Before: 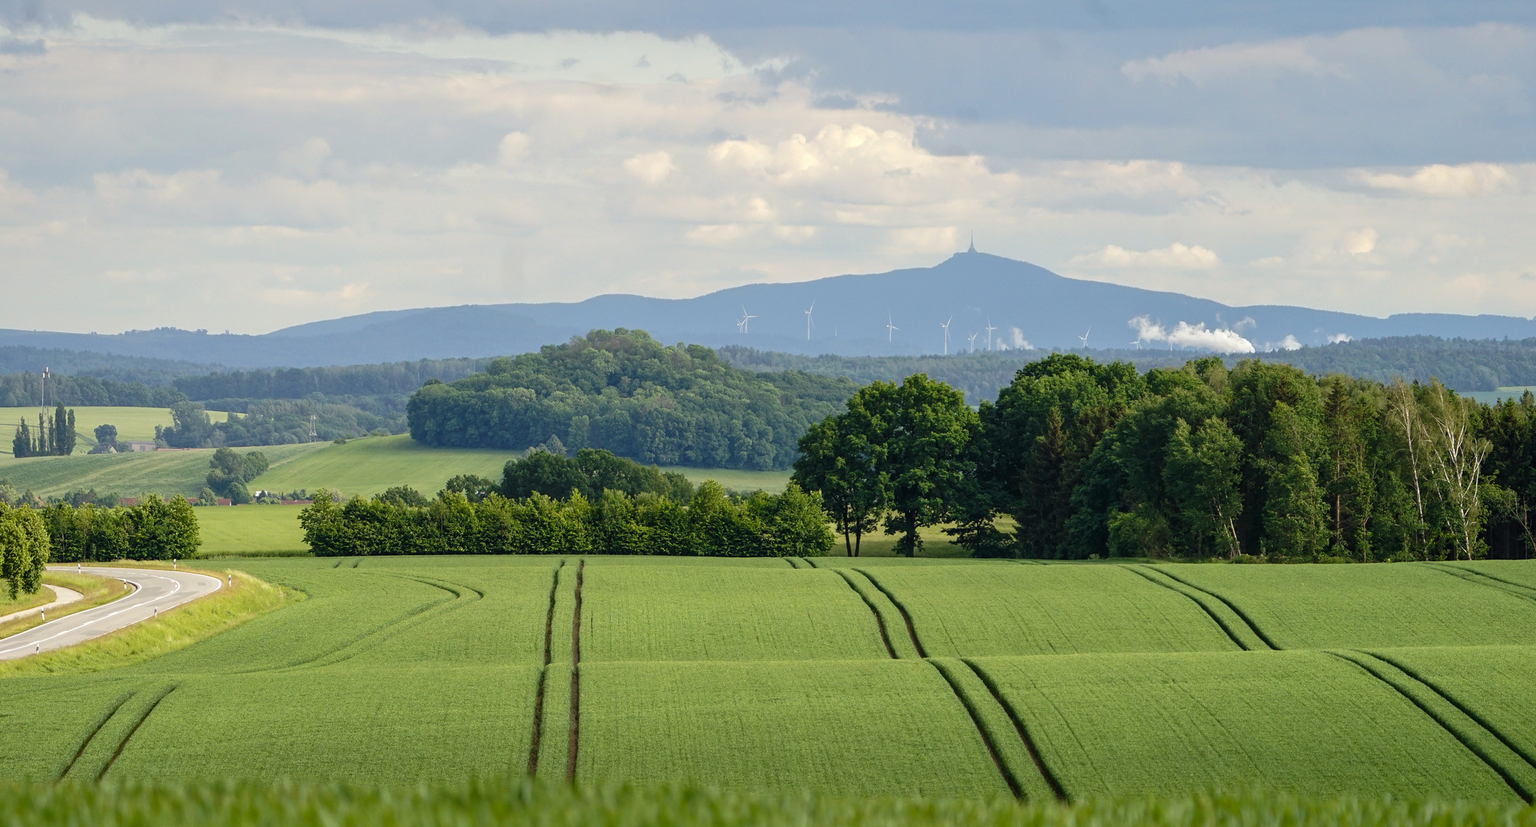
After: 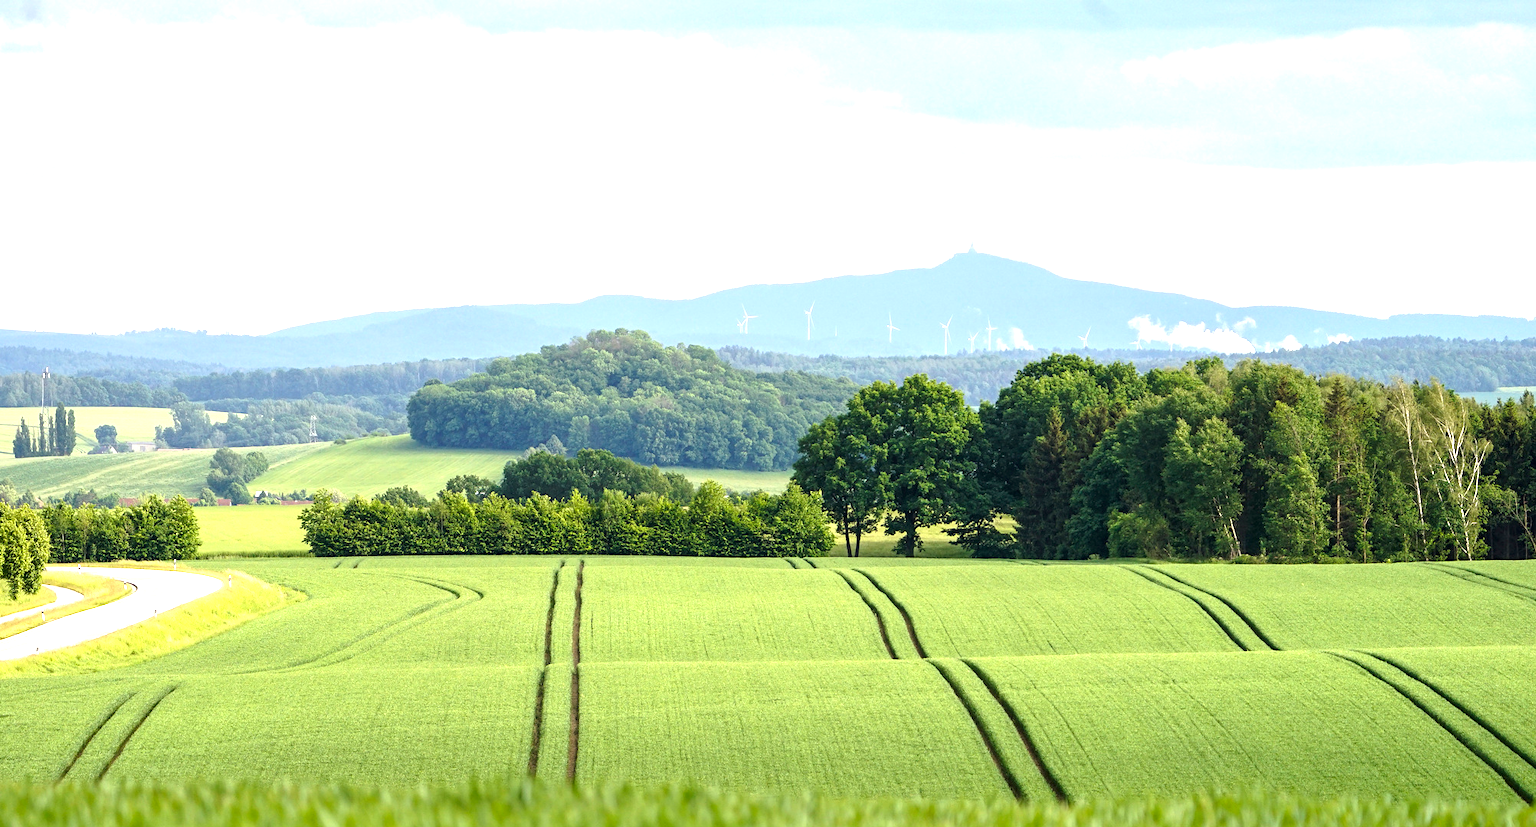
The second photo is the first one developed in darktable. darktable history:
exposure: black level correction 0.001, exposure 1.309 EV, compensate highlight preservation false
